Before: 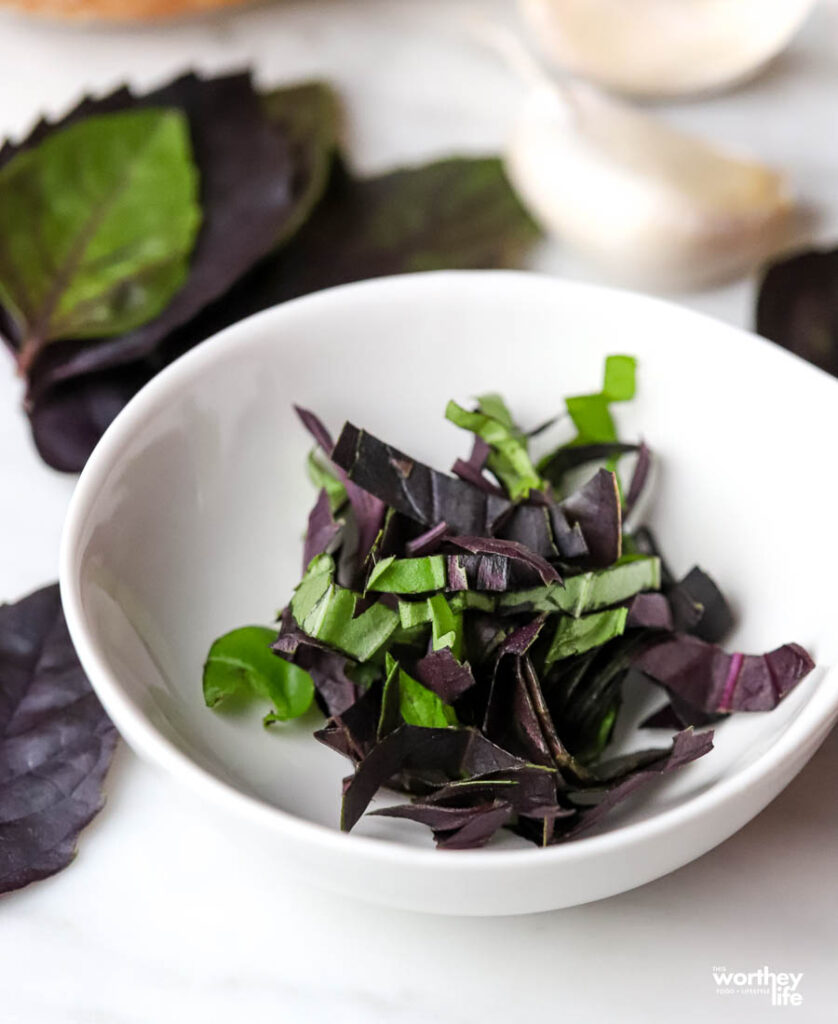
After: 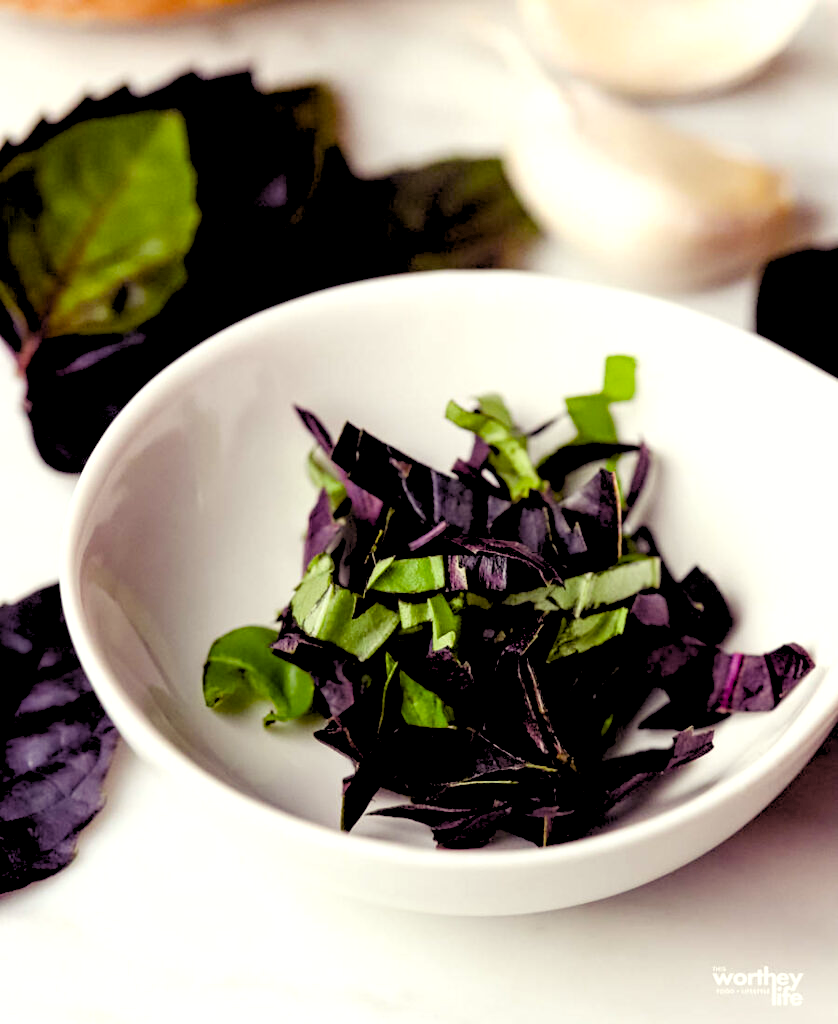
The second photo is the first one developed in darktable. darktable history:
haze removal: on, module defaults
rgb levels: levels [[0.029, 0.461, 0.922], [0, 0.5, 1], [0, 0.5, 1]]
color balance rgb: shadows lift › luminance -21.66%, shadows lift › chroma 8.98%, shadows lift › hue 283.37°, power › chroma 1.05%, power › hue 25.59°, highlights gain › luminance 6.08%, highlights gain › chroma 2.55%, highlights gain › hue 90°, global offset › luminance -0.87%, perceptual saturation grading › global saturation 25%, perceptual saturation grading › highlights -28.39%, perceptual saturation grading › shadows 33.98%
